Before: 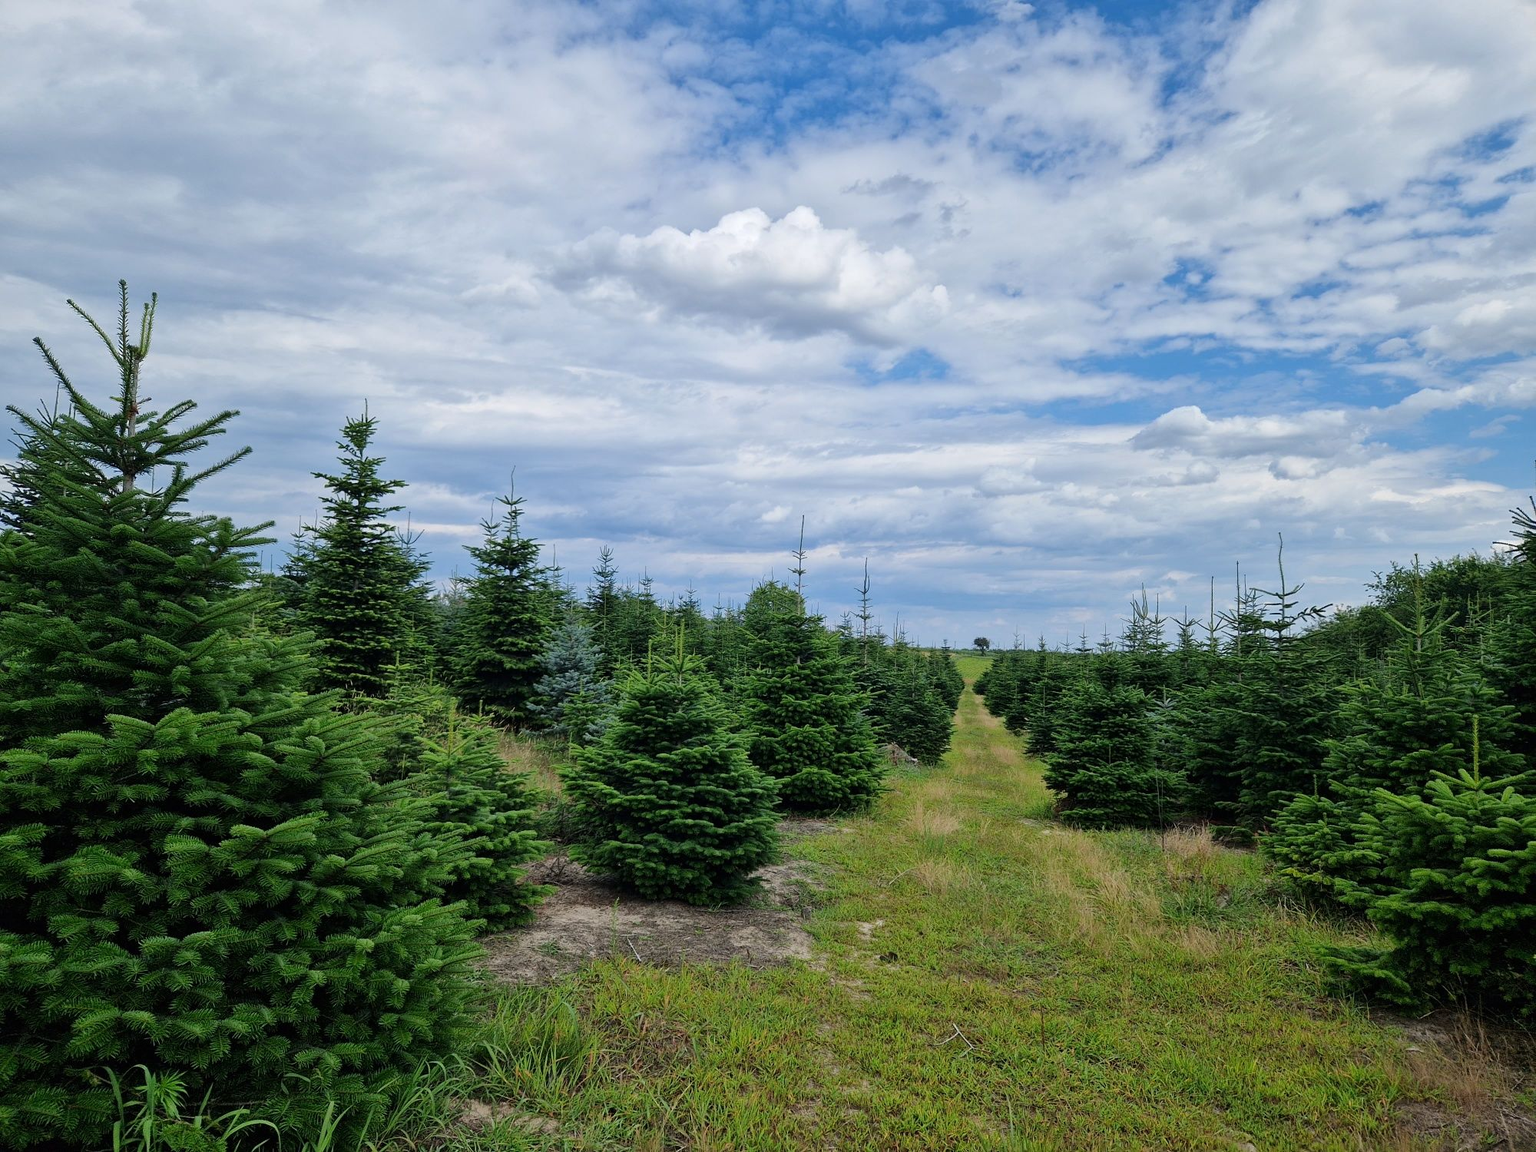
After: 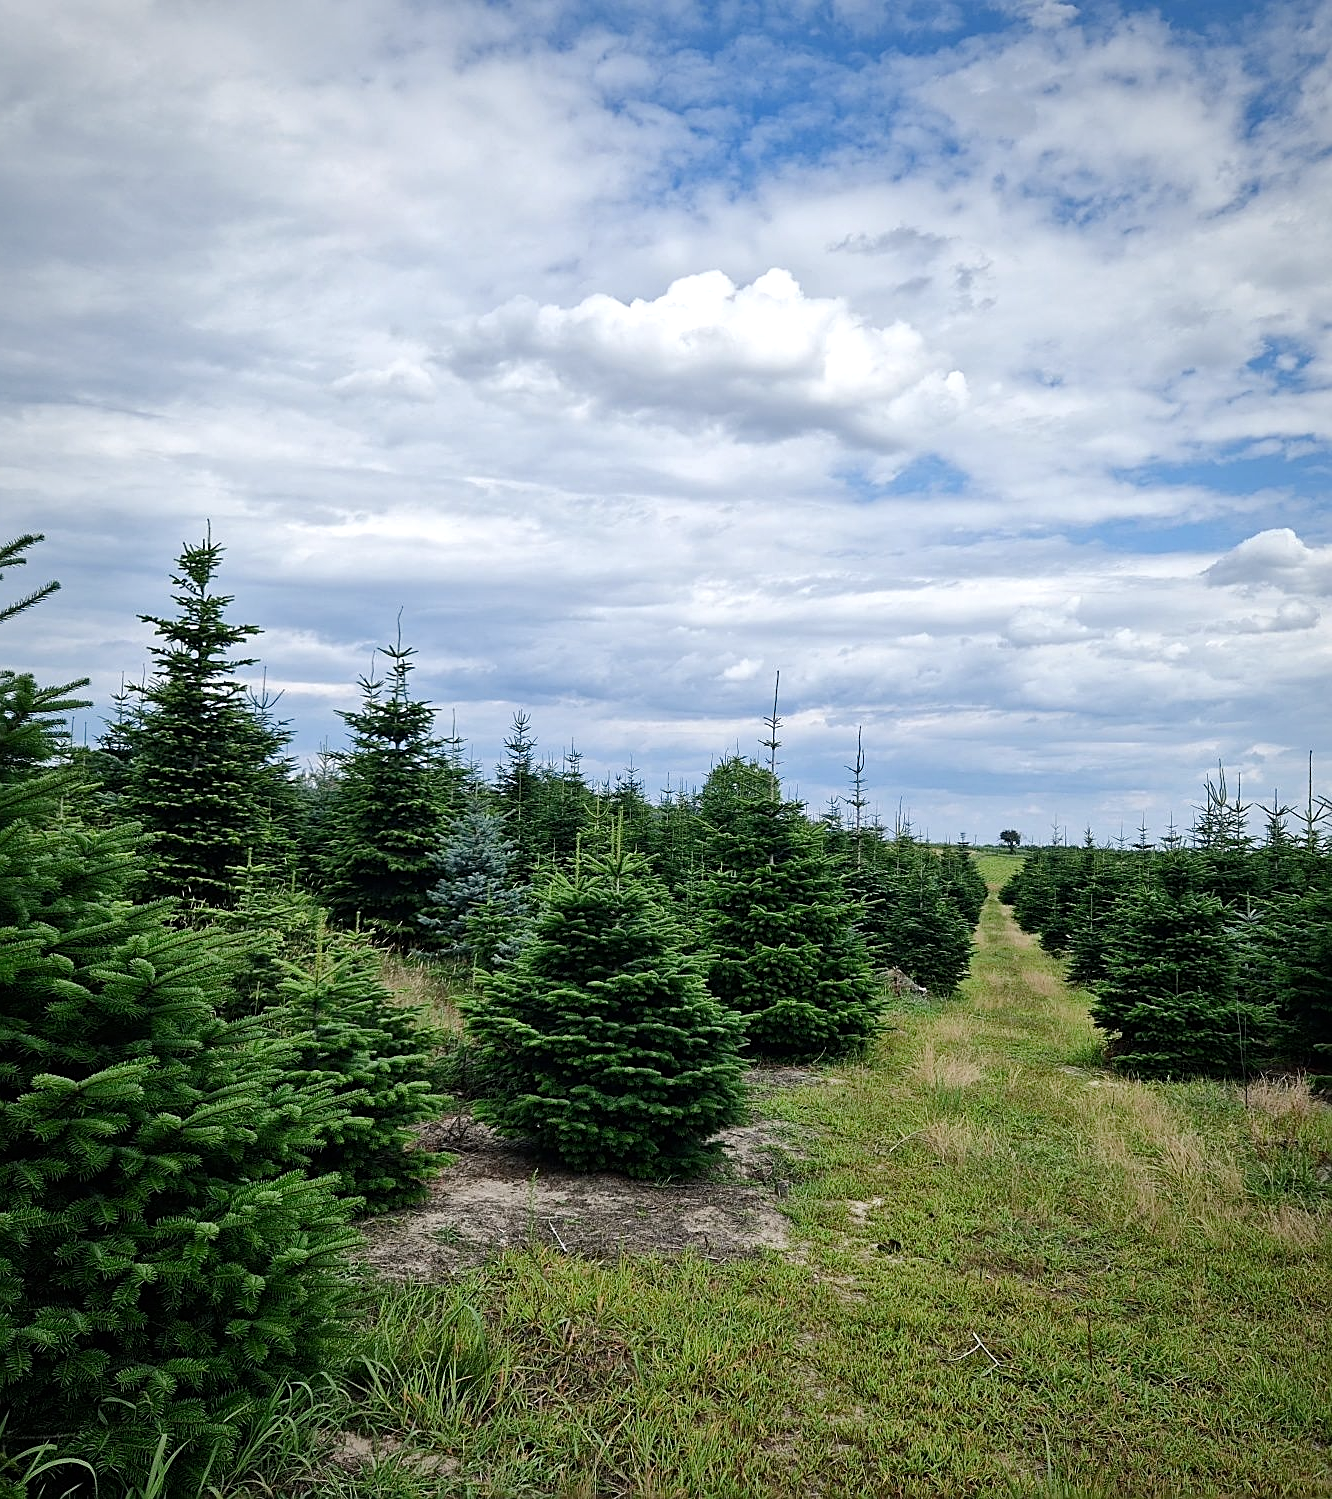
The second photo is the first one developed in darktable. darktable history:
crop and rotate: left 13.445%, right 19.923%
color balance rgb: shadows lift › chroma 1.027%, shadows lift › hue 243.07°, perceptual saturation grading › global saturation 0.235%, perceptual saturation grading › highlights -31.943%, perceptual saturation grading › mid-tones 5.187%, perceptual saturation grading › shadows 17.415%
tone equalizer: -8 EV -0.444 EV, -7 EV -0.399 EV, -6 EV -0.314 EV, -5 EV -0.262 EV, -3 EV 0.255 EV, -2 EV 0.321 EV, -1 EV 0.374 EV, +0 EV 0.432 EV, edges refinement/feathering 500, mask exposure compensation -1.57 EV, preserve details no
vignetting: fall-off start 72.88%, brightness -0.303, saturation -0.056
sharpen: on, module defaults
